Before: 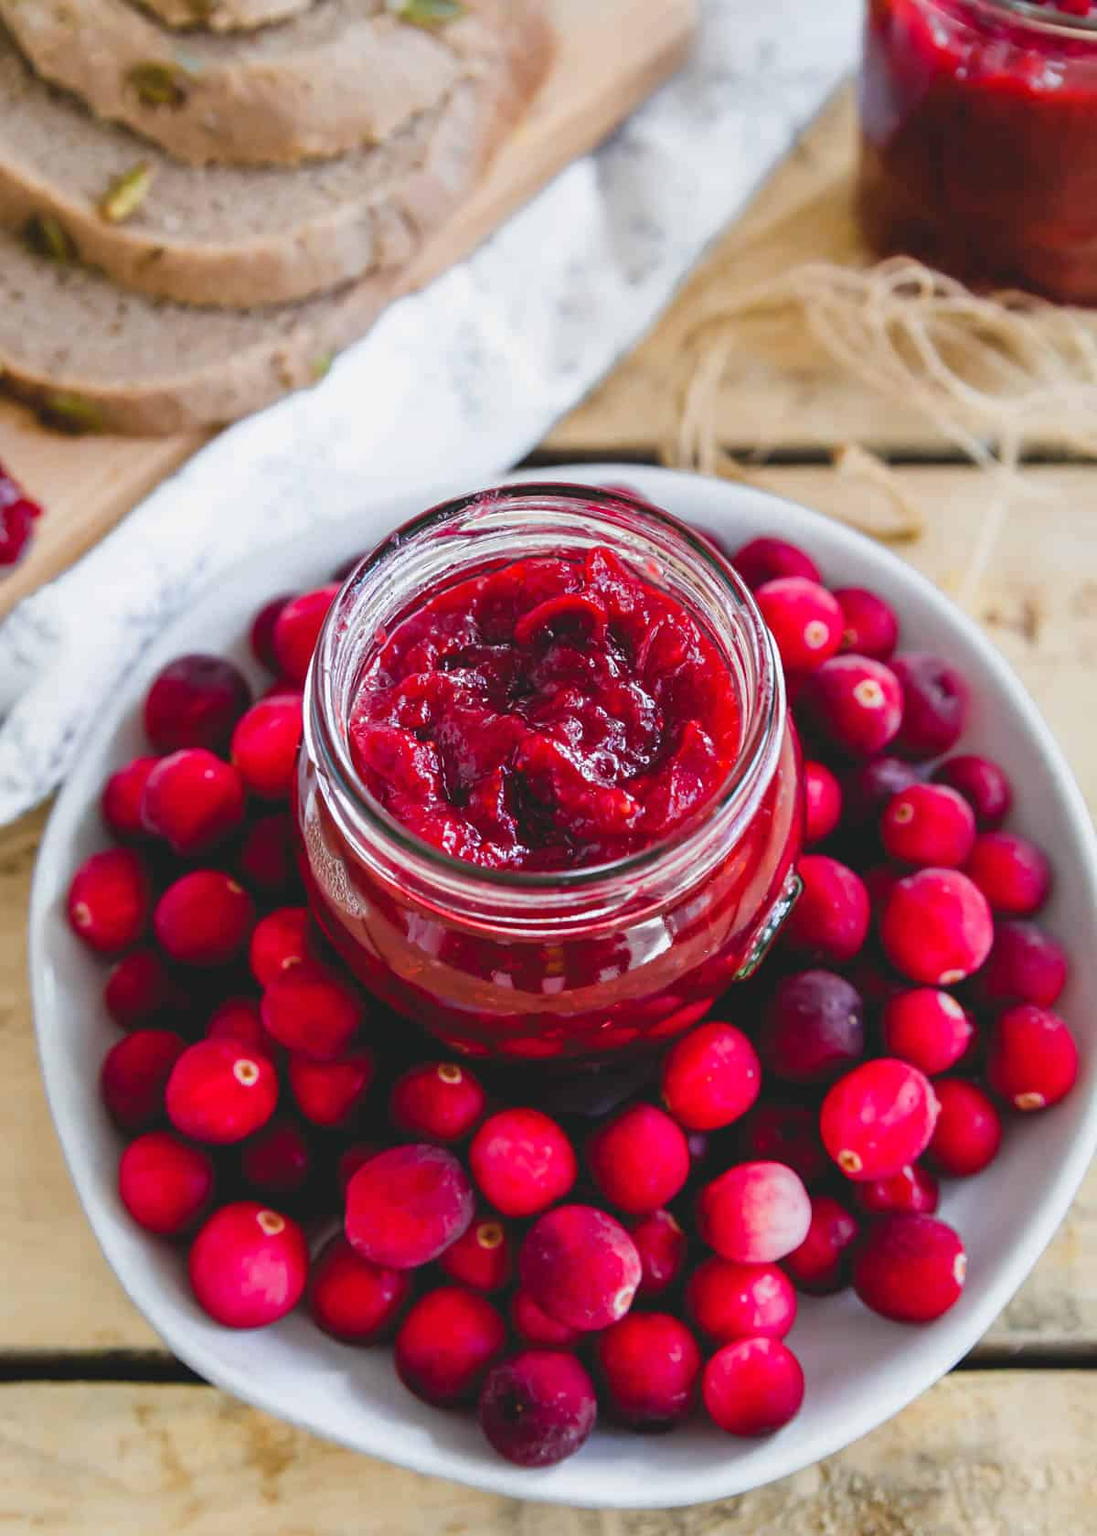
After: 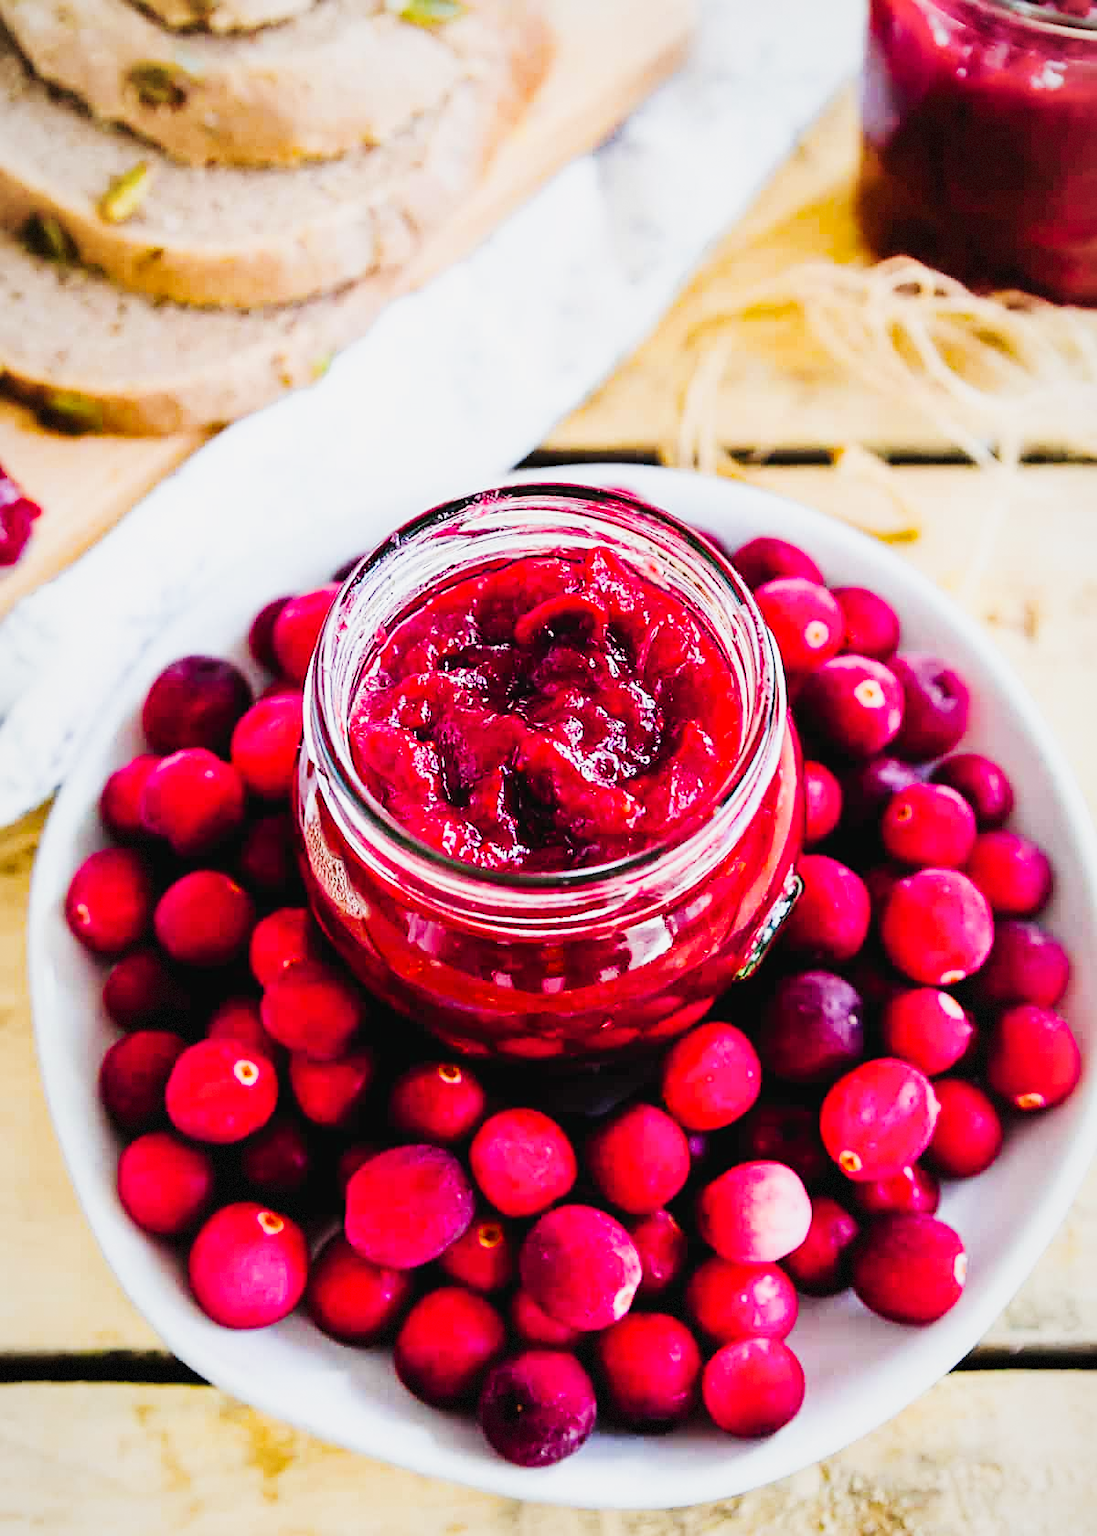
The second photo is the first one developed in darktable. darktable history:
filmic rgb: black relative exposure -7.65 EV, white relative exposure 4.56 EV, hardness 3.61
tone curve: curves: ch0 [(0, 0) (0.104, 0.068) (0.236, 0.227) (0.46, 0.576) (0.657, 0.796) (0.861, 0.932) (1, 0.981)]; ch1 [(0, 0) (0.353, 0.344) (0.434, 0.382) (0.479, 0.476) (0.502, 0.504) (0.544, 0.534) (0.57, 0.57) (0.586, 0.603) (0.618, 0.631) (0.657, 0.679) (1, 1)]; ch2 [(0, 0) (0.34, 0.314) (0.434, 0.43) (0.5, 0.511) (0.528, 0.545) (0.557, 0.573) (0.573, 0.618) (0.628, 0.751) (1, 1)], preserve colors none
color balance rgb: perceptual saturation grading › global saturation 30.249%, perceptual brilliance grading › global brilliance -5.5%, perceptual brilliance grading › highlights 24.091%, perceptual brilliance grading › mid-tones 7.184%, perceptual brilliance grading › shadows -5.068%, global vibrance 12.563%
exposure: exposure 0.203 EV, compensate exposure bias true, compensate highlight preservation false
sharpen: on, module defaults
vignetting: fall-off start 72.48%, fall-off radius 107.42%, brightness -0.205, width/height ratio 0.724, dithering 8-bit output
